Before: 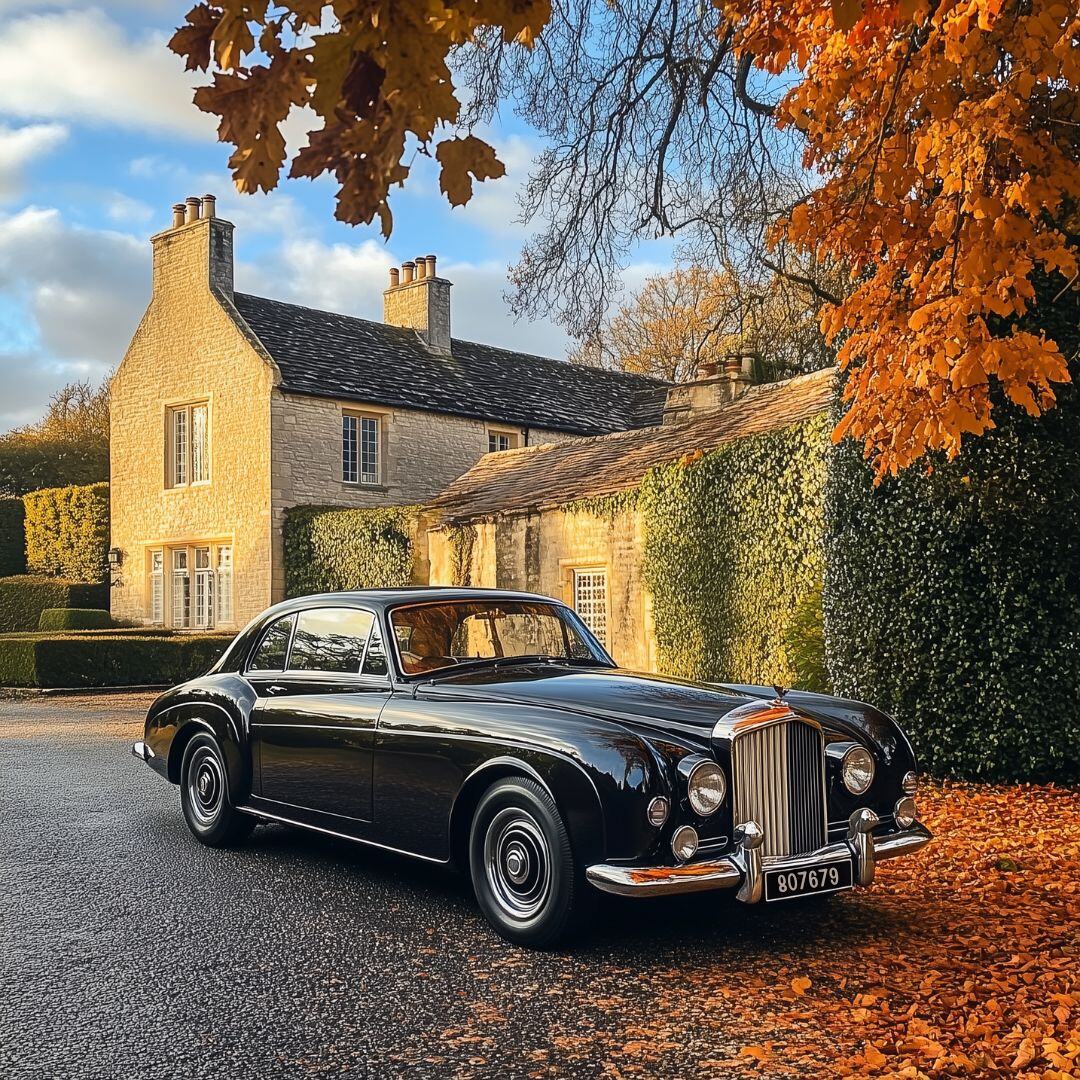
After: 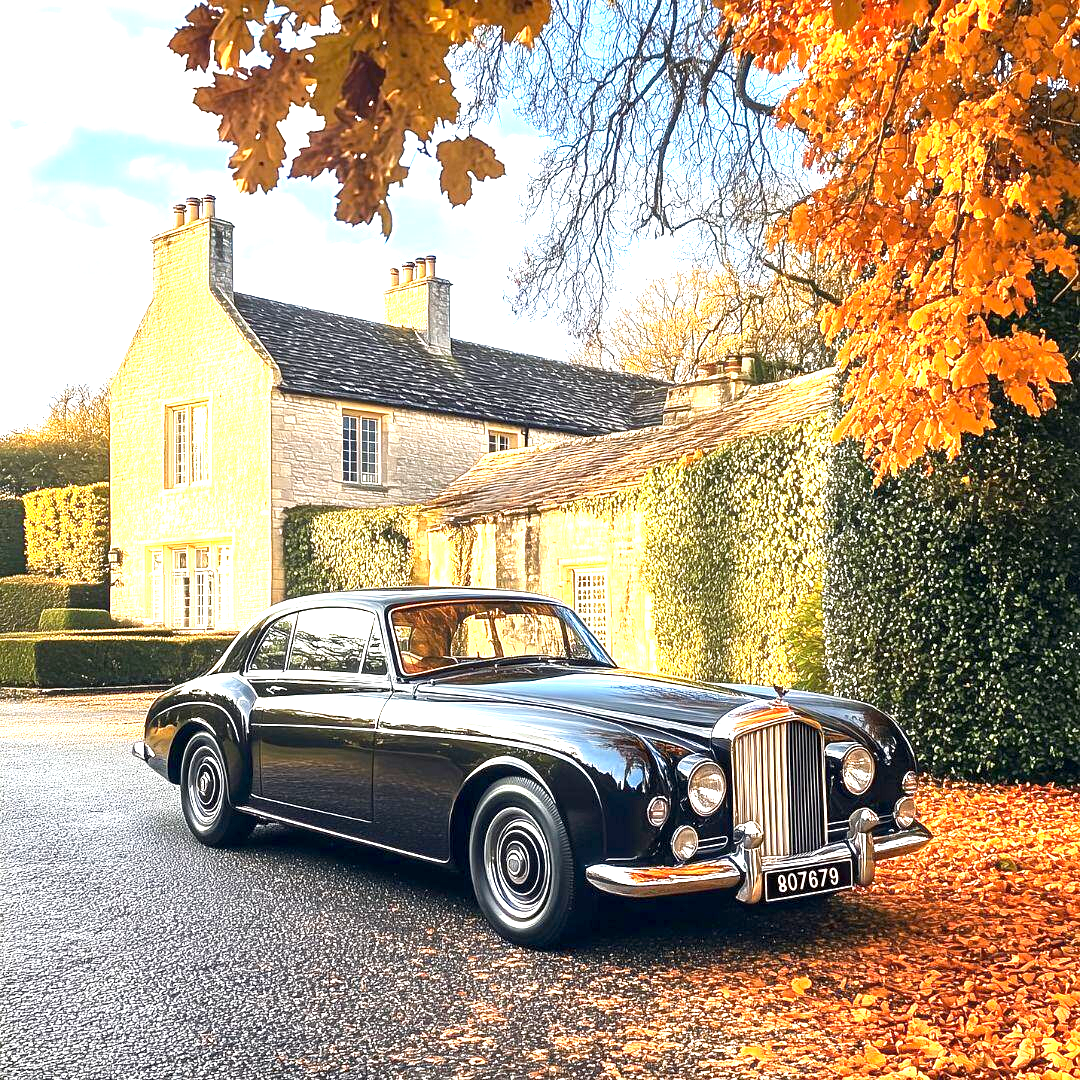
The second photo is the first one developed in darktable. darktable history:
exposure: black level correction 0.001, exposure 1.844 EV, compensate highlight preservation false
